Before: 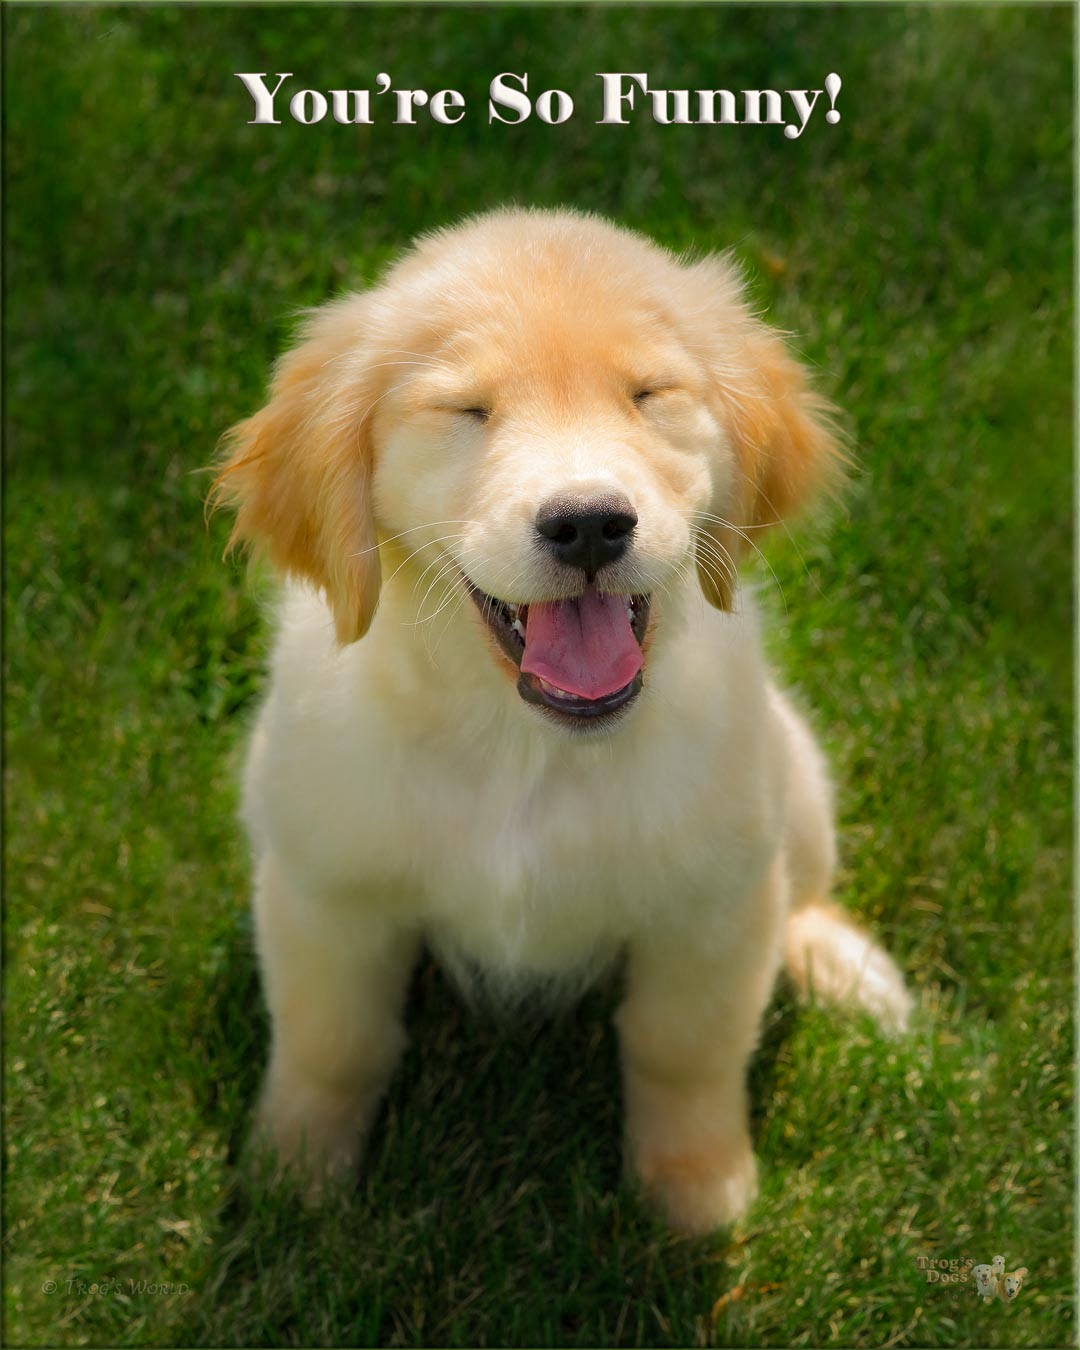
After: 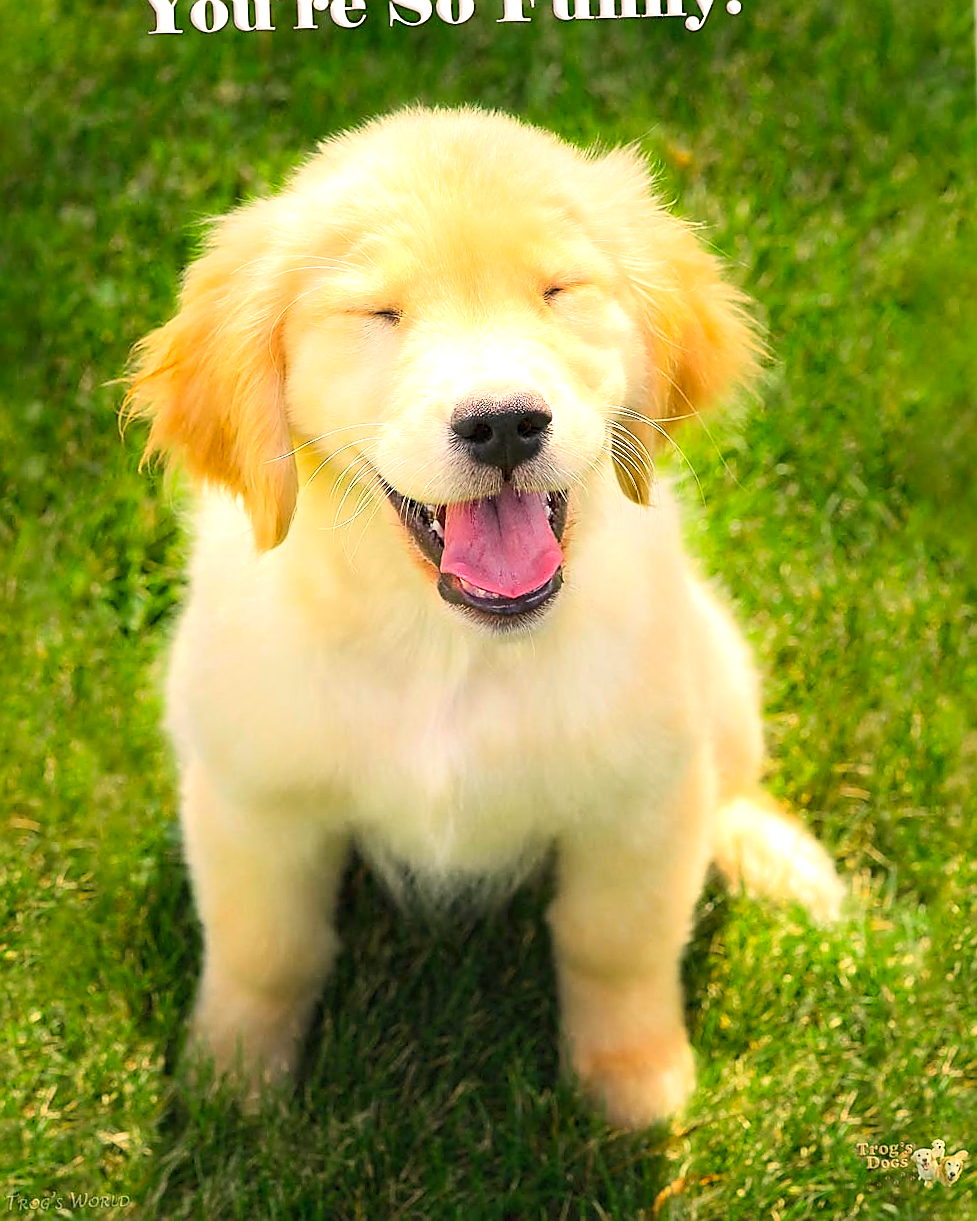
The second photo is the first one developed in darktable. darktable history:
color correction: highlights a* 7.34, highlights b* 4.37
exposure: black level correction 0, exposure 0.953 EV, compensate exposure bias true, compensate highlight preservation false
contrast brightness saturation: contrast 0.2, brightness 0.16, saturation 0.22
sharpen: radius 1.4, amount 1.25, threshold 0.7
crop and rotate: angle 1.96°, left 5.673%, top 5.673%
